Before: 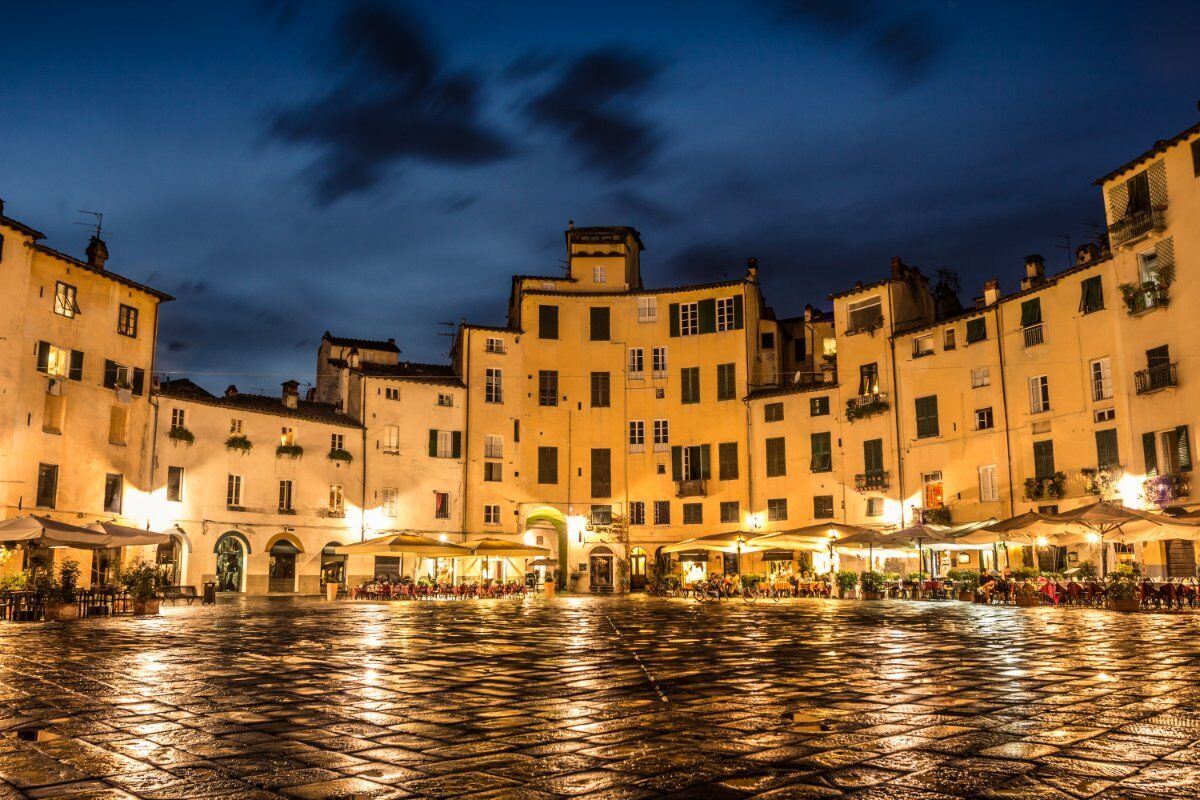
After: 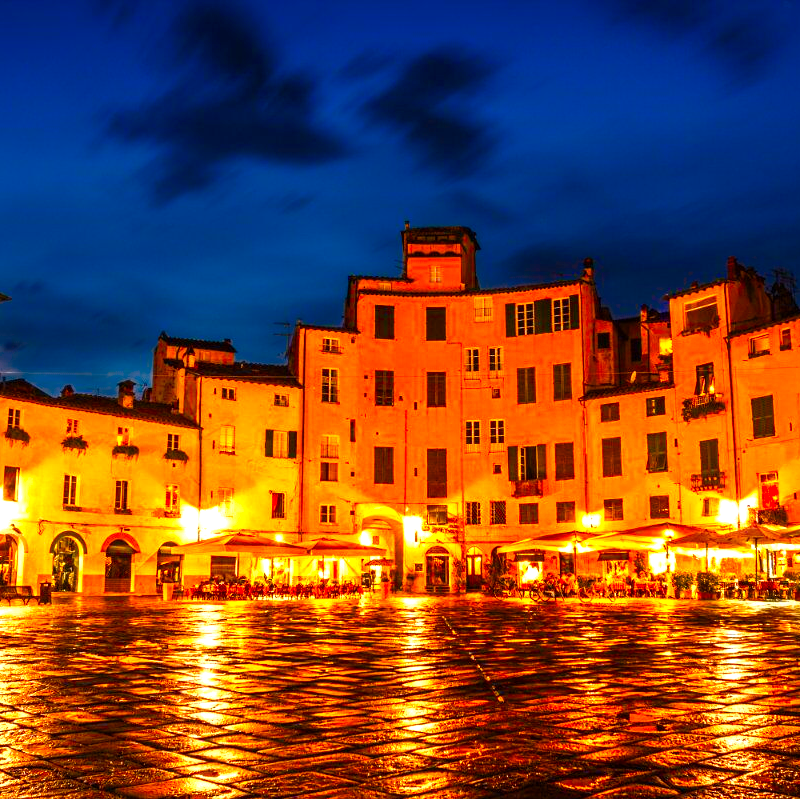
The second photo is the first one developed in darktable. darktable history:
crop and rotate: left 13.699%, right 19.561%
contrast brightness saturation: saturation 0.517
exposure: black level correction 0, exposure 0.3 EV, compensate exposure bias true, compensate highlight preservation false
shadows and highlights: shadows 25.28, highlights -23.29
color balance rgb: perceptual saturation grading › global saturation 13.85%, perceptual saturation grading › highlights -24.824%, perceptual saturation grading › shadows 29.893%, perceptual brilliance grading › global brilliance -4.952%, perceptual brilliance grading › highlights 24.775%, perceptual brilliance grading › mid-tones 6.953%, perceptual brilliance grading › shadows -5.077%, global vibrance 29.662%
color zones: curves: ch0 [(0, 0.499) (0.143, 0.5) (0.286, 0.5) (0.429, 0.476) (0.571, 0.284) (0.714, 0.243) (0.857, 0.449) (1, 0.499)]; ch1 [(0, 0.532) (0.143, 0.645) (0.286, 0.696) (0.429, 0.211) (0.571, 0.504) (0.714, 0.493) (0.857, 0.495) (1, 0.532)]; ch2 [(0, 0.5) (0.143, 0.5) (0.286, 0.427) (0.429, 0.324) (0.571, 0.5) (0.714, 0.5) (0.857, 0.5) (1, 0.5)]
